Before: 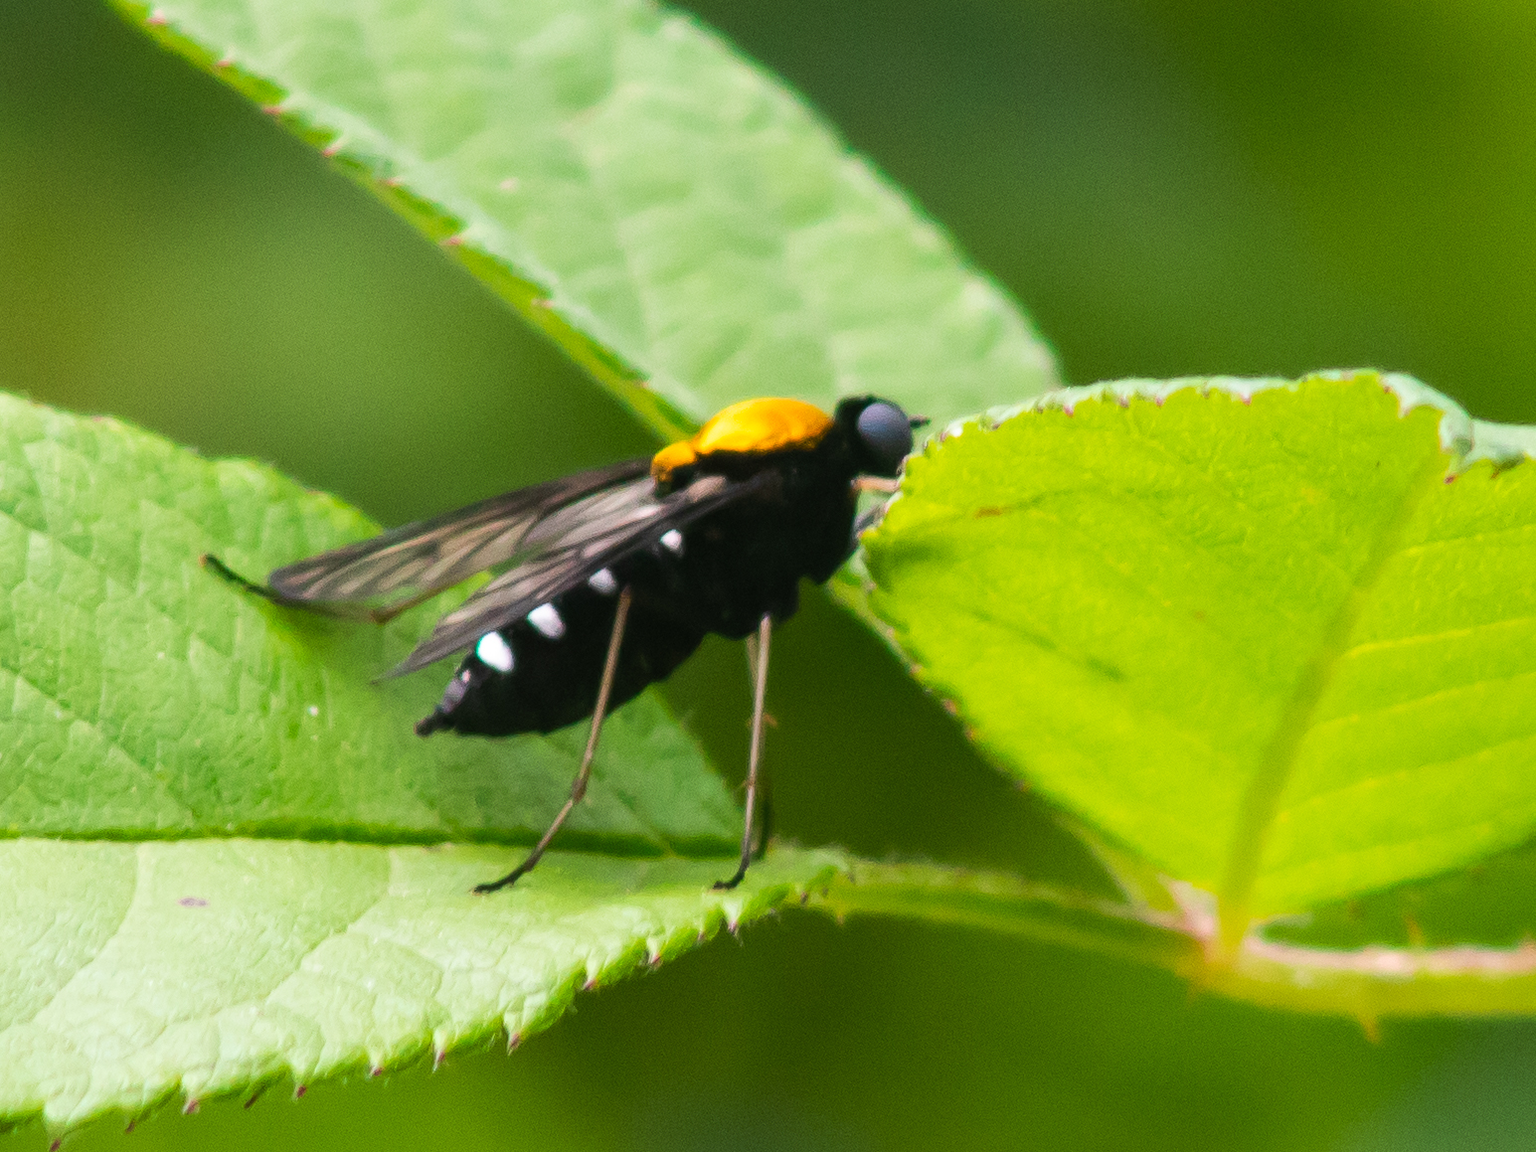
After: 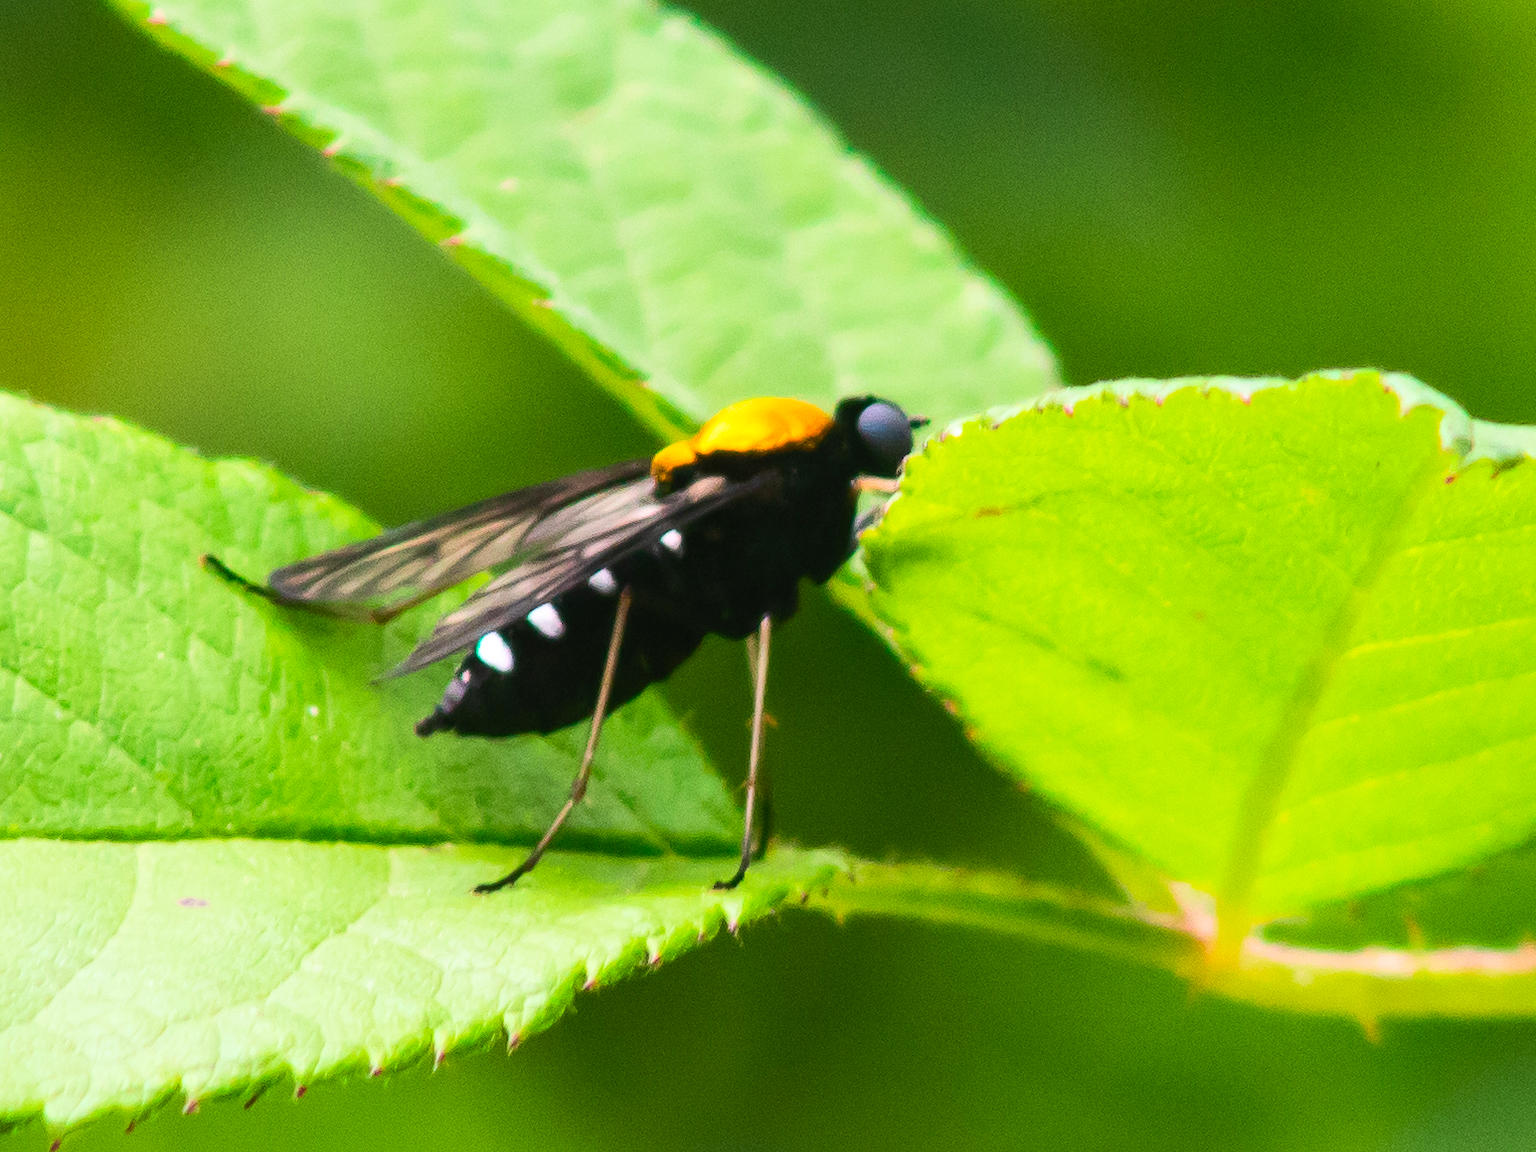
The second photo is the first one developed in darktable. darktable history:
shadows and highlights: shadows 25, highlights -25
white balance: emerald 1
contrast brightness saturation: contrast 0.23, brightness 0.1, saturation 0.29
